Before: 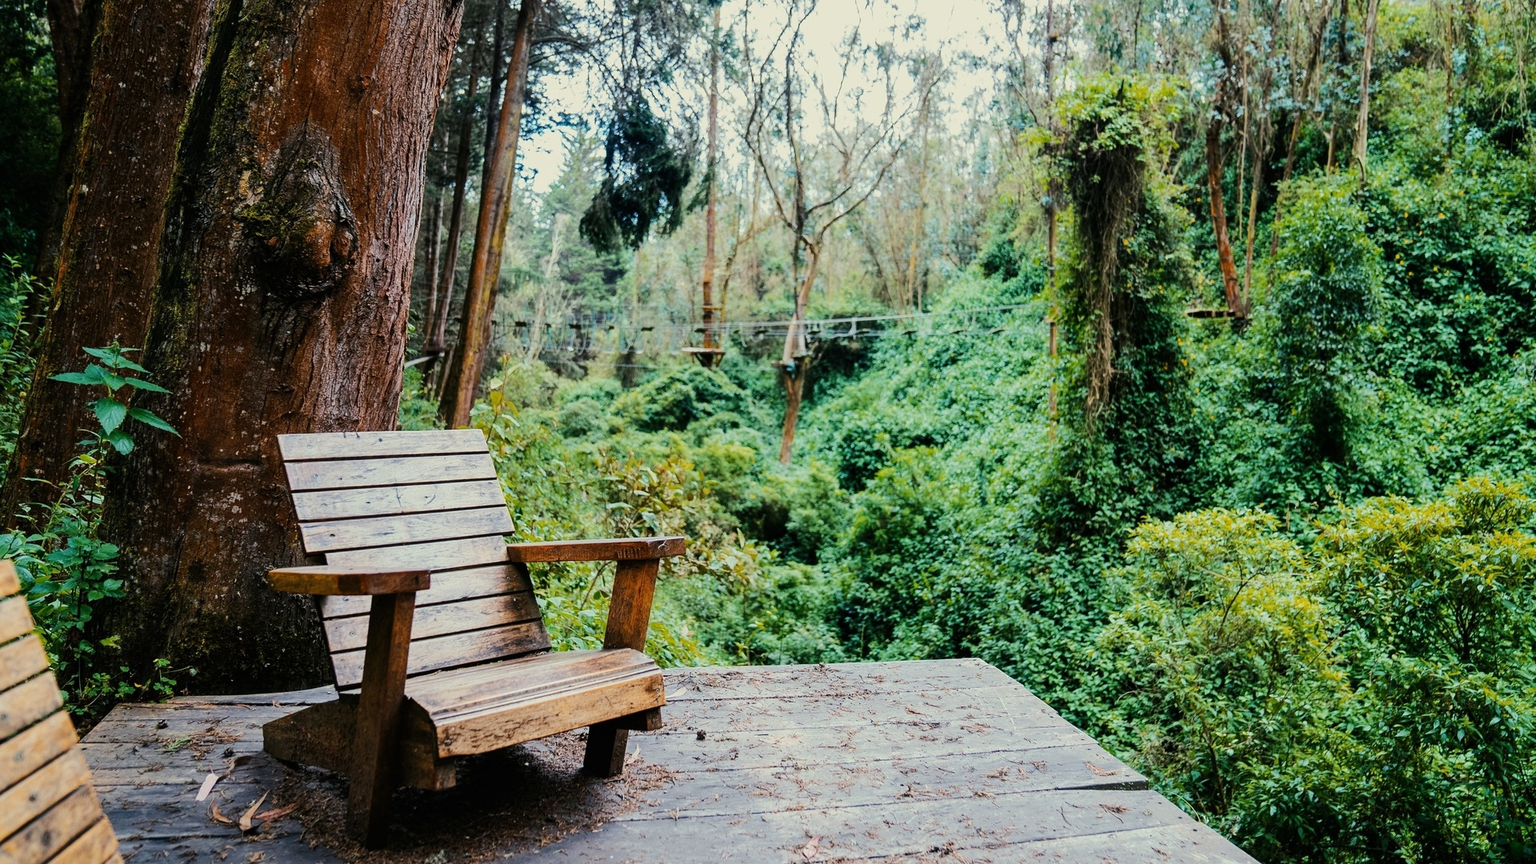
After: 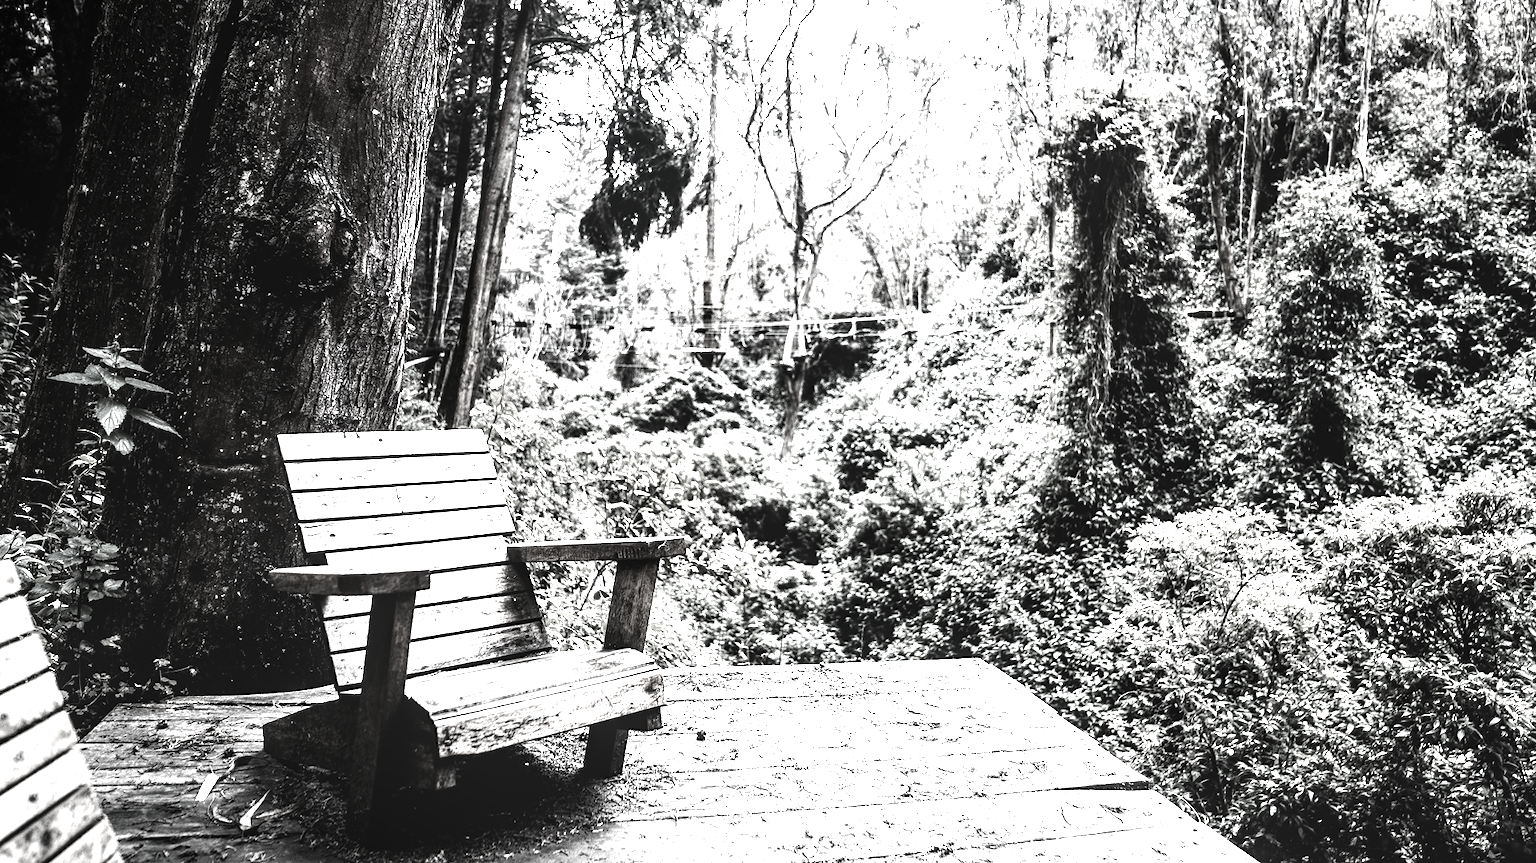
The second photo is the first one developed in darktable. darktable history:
local contrast: detail 130%
exposure: black level correction 0, exposure 1.2 EV, compensate highlight preservation false
crop: bottom 0.069%
color correction: highlights b* -0.017, saturation 2.96
vignetting: fall-off start 98.68%, fall-off radius 99.22%, width/height ratio 1.423
color zones: curves: ch0 [(0, 0.5) (0.143, 0.5) (0.286, 0.5) (0.429, 0.504) (0.571, 0.5) (0.714, 0.509) (0.857, 0.5) (1, 0.5)]; ch1 [(0, 0.425) (0.143, 0.425) (0.286, 0.375) (0.429, 0.405) (0.571, 0.5) (0.714, 0.47) (0.857, 0.425) (1, 0.435)]; ch2 [(0, 0.5) (0.143, 0.5) (0.286, 0.5) (0.429, 0.517) (0.571, 0.5) (0.714, 0.51) (0.857, 0.5) (1, 0.5)]
tone equalizer: -8 EV -0.385 EV, -7 EV -0.422 EV, -6 EV -0.322 EV, -5 EV -0.25 EV, -3 EV 0.206 EV, -2 EV 0.339 EV, -1 EV 0.407 EV, +0 EV 0.425 EV
contrast brightness saturation: contrast -0.027, brightness -0.572, saturation -0.986
